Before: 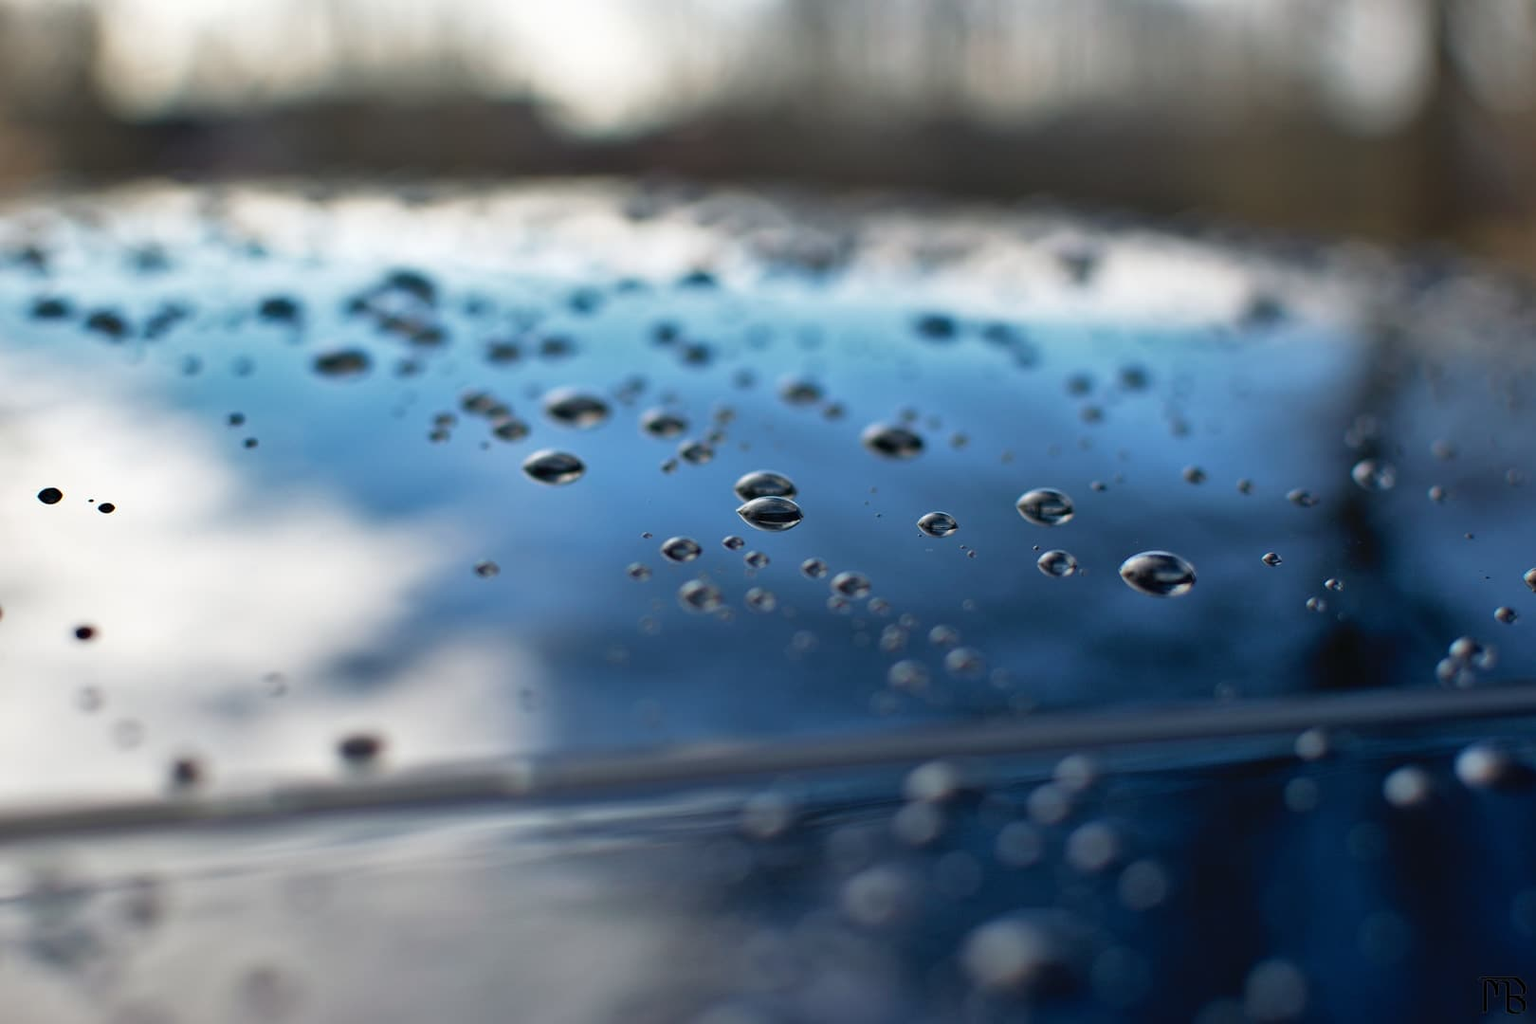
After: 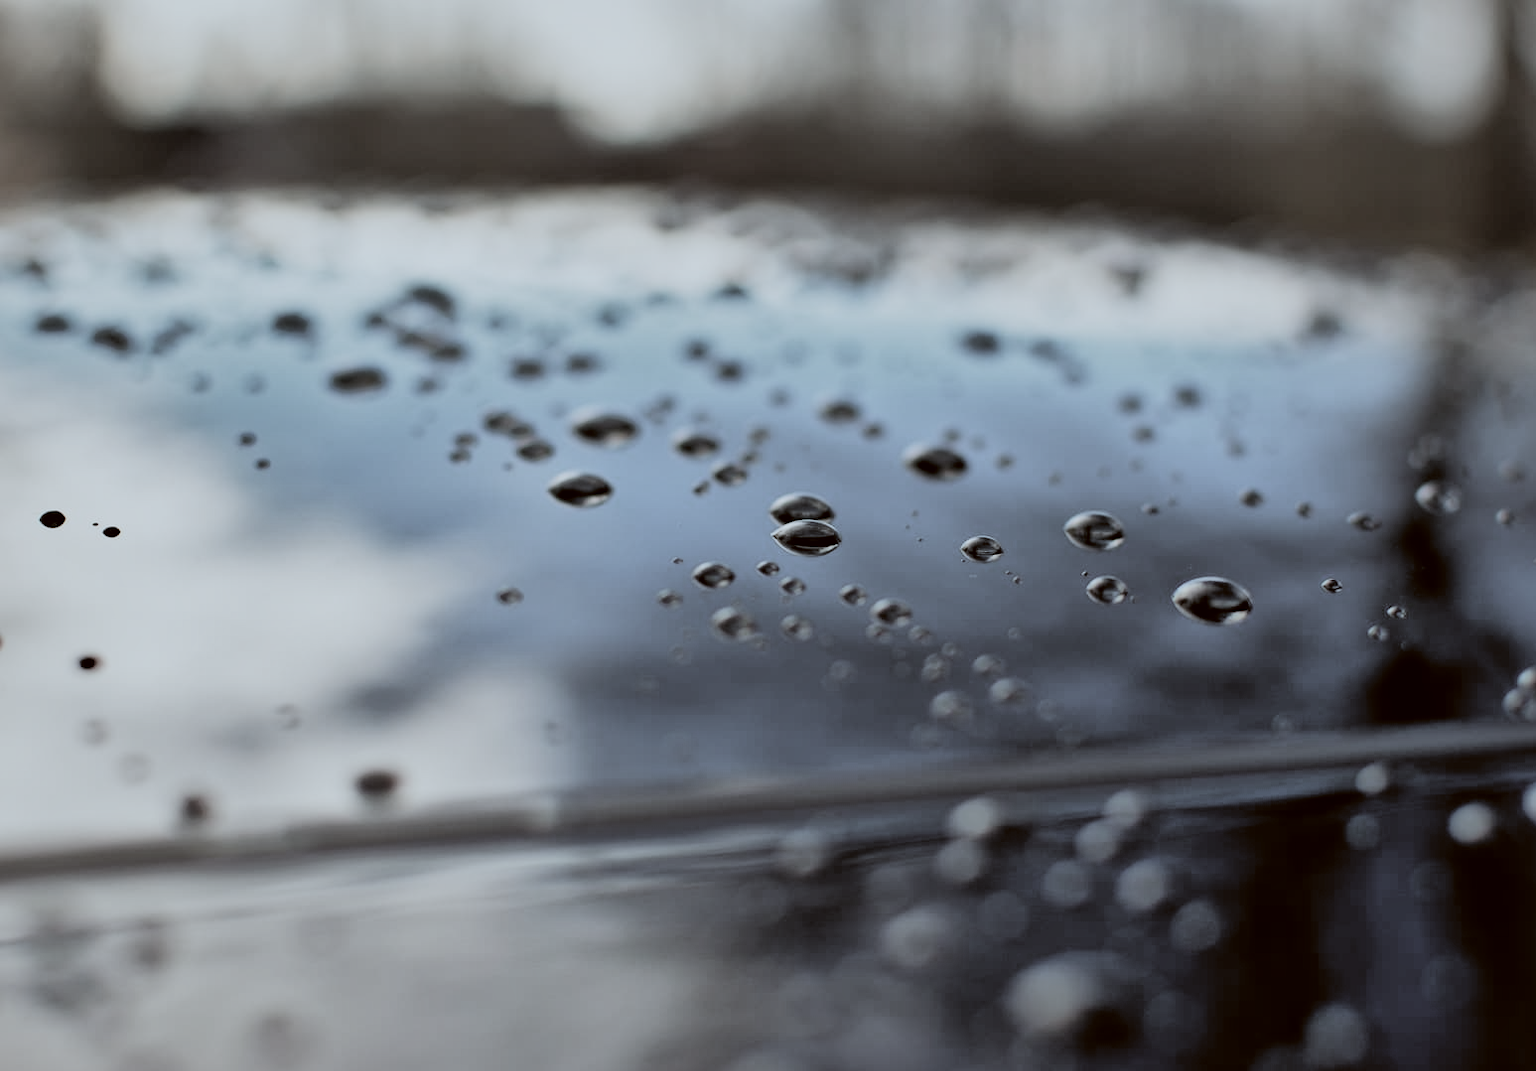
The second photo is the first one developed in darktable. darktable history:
tone equalizer: on, module defaults
crop: right 4.478%, bottom 0.048%
shadows and highlights: on, module defaults
exposure: exposure 0.154 EV, compensate highlight preservation false
filmic rgb: black relative exposure -5.06 EV, white relative exposure 3.96 EV, hardness 2.89, contrast 1.298, highlights saturation mix -29.57%, preserve chrominance RGB euclidean norm, color science v5 (2021), contrast in shadows safe, contrast in highlights safe
color correction: highlights a* -3.24, highlights b* -6.17, shadows a* 3.03, shadows b* 5.73
